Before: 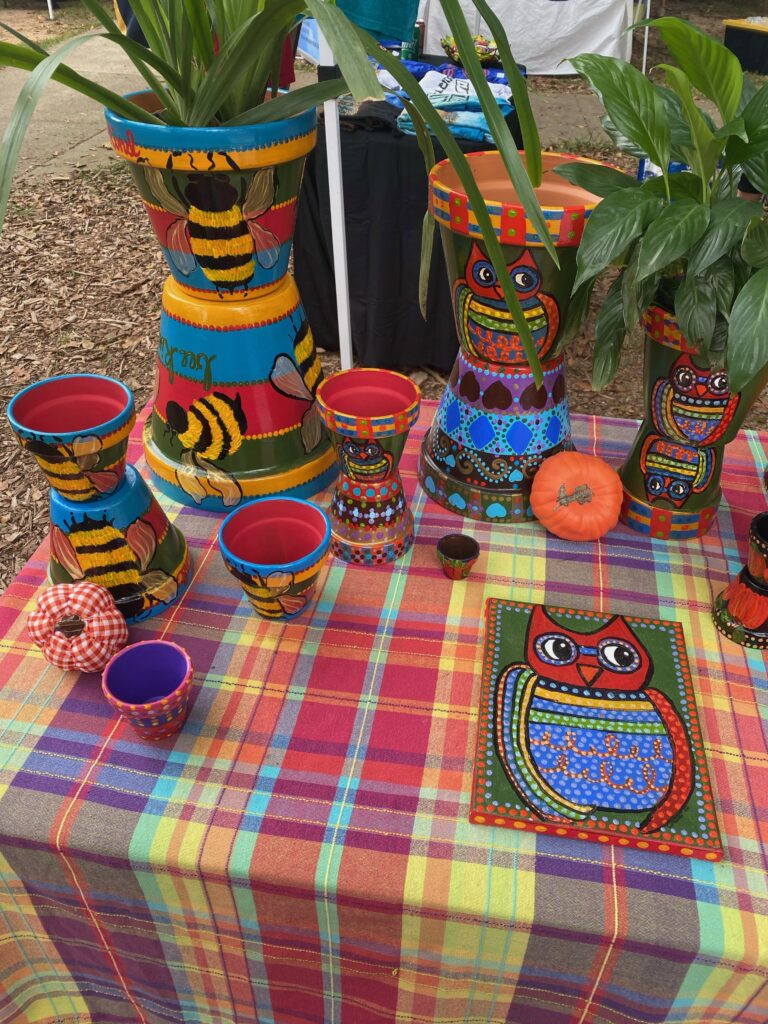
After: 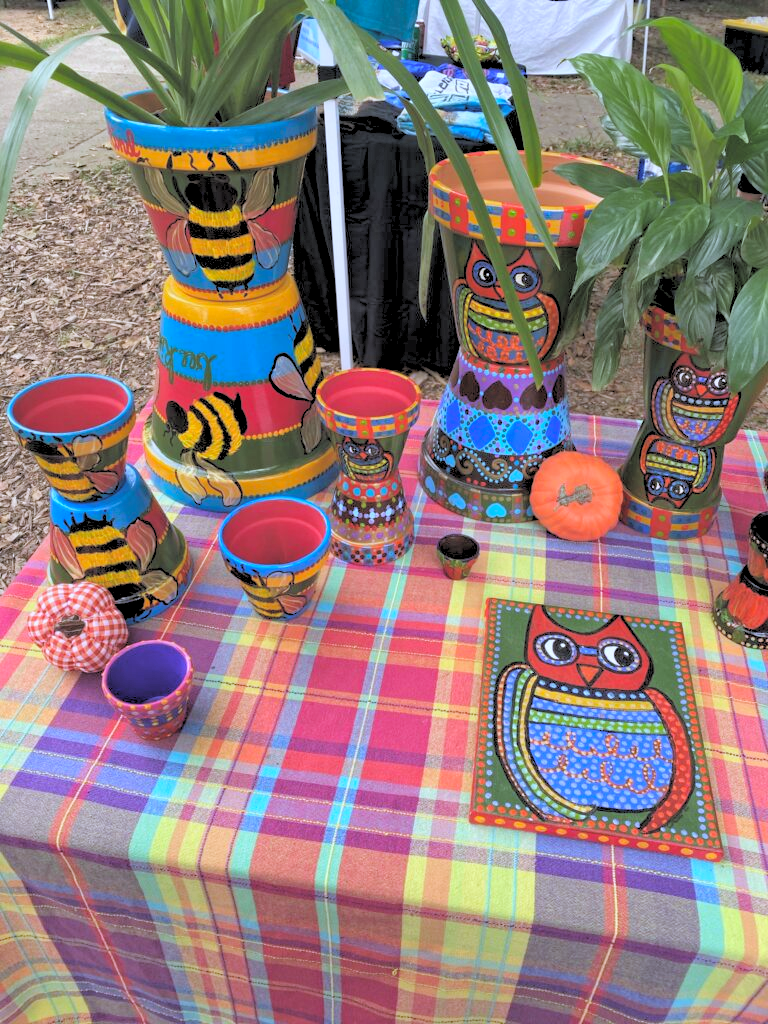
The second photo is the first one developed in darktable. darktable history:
haze removal: compatibility mode true, adaptive false
tone equalizer: on, module defaults
exposure: black level correction -0.023, exposure -0.039 EV, compensate highlight preservation false
white balance: red 0.948, green 1.02, blue 1.176
rgb levels: levels [[0.027, 0.429, 0.996], [0, 0.5, 1], [0, 0.5, 1]]
